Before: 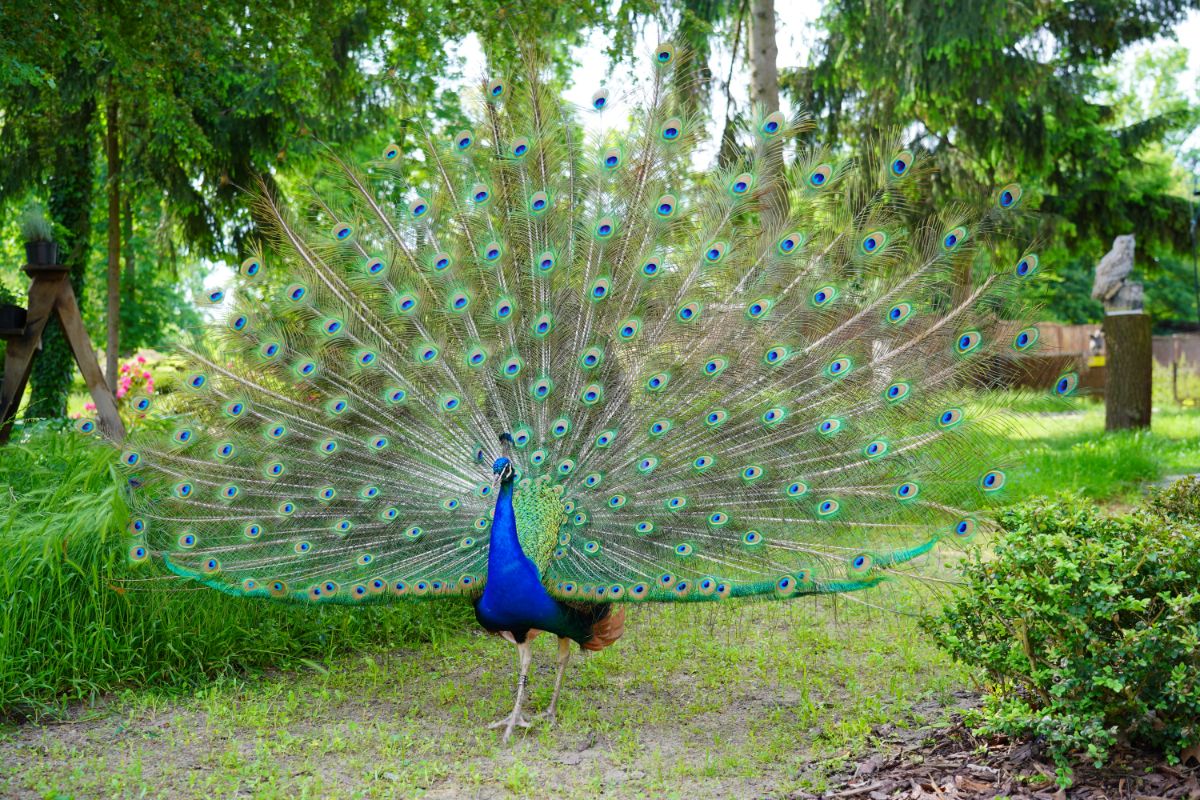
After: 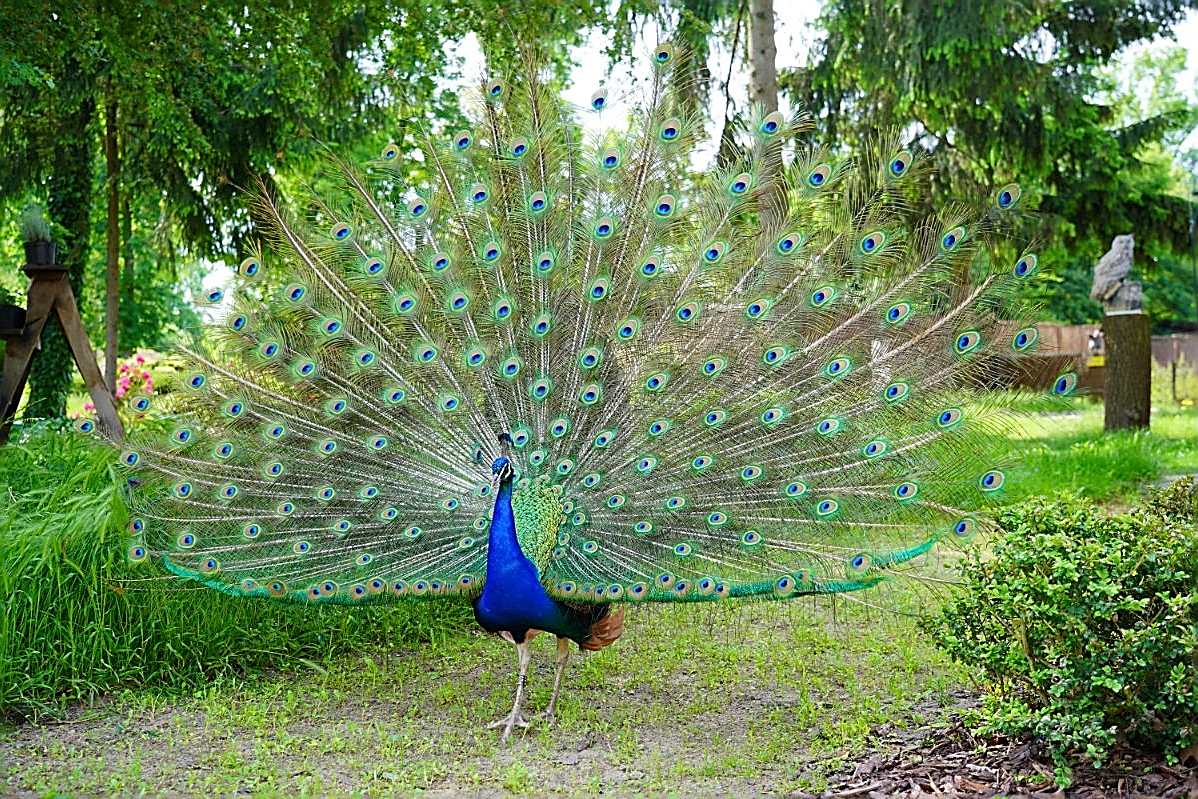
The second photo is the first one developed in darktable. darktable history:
crop and rotate: left 0.116%, bottom 0.004%
sharpen: radius 1.673, amount 1.292
